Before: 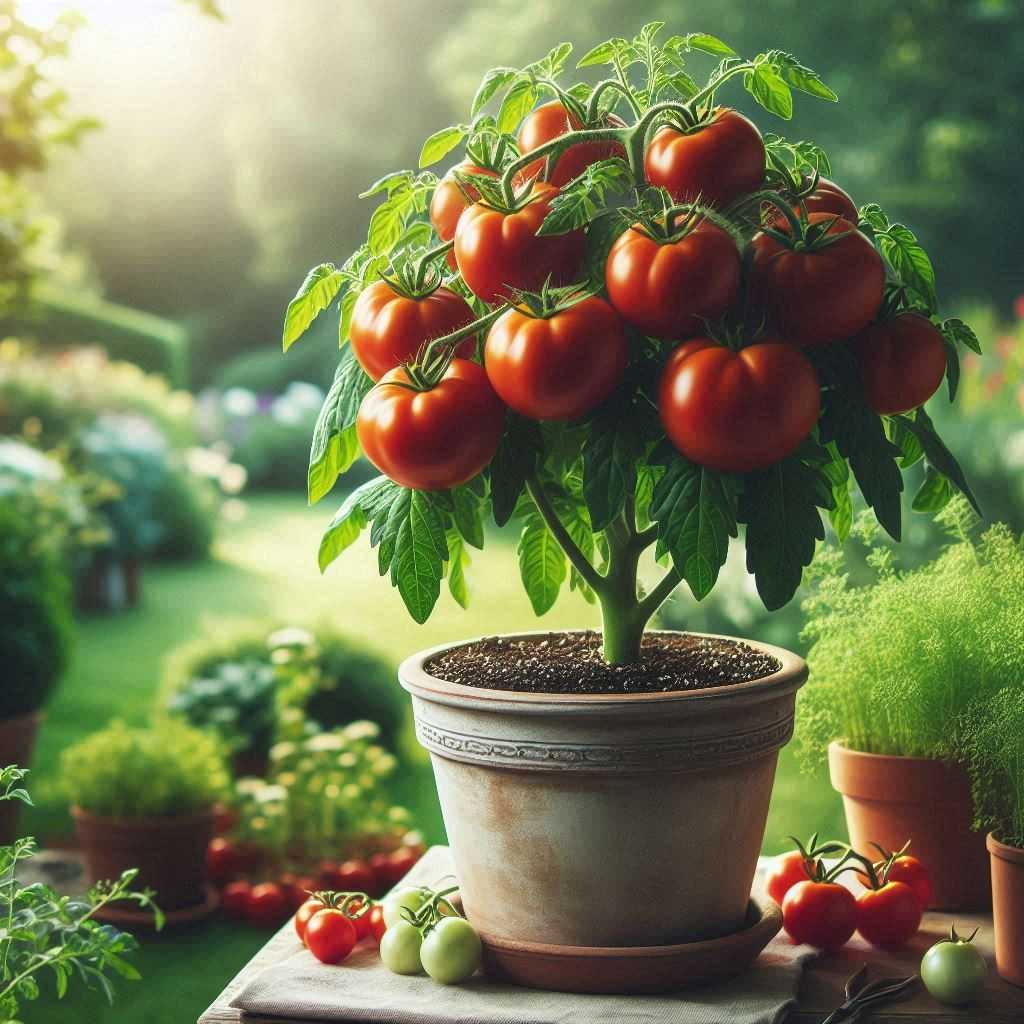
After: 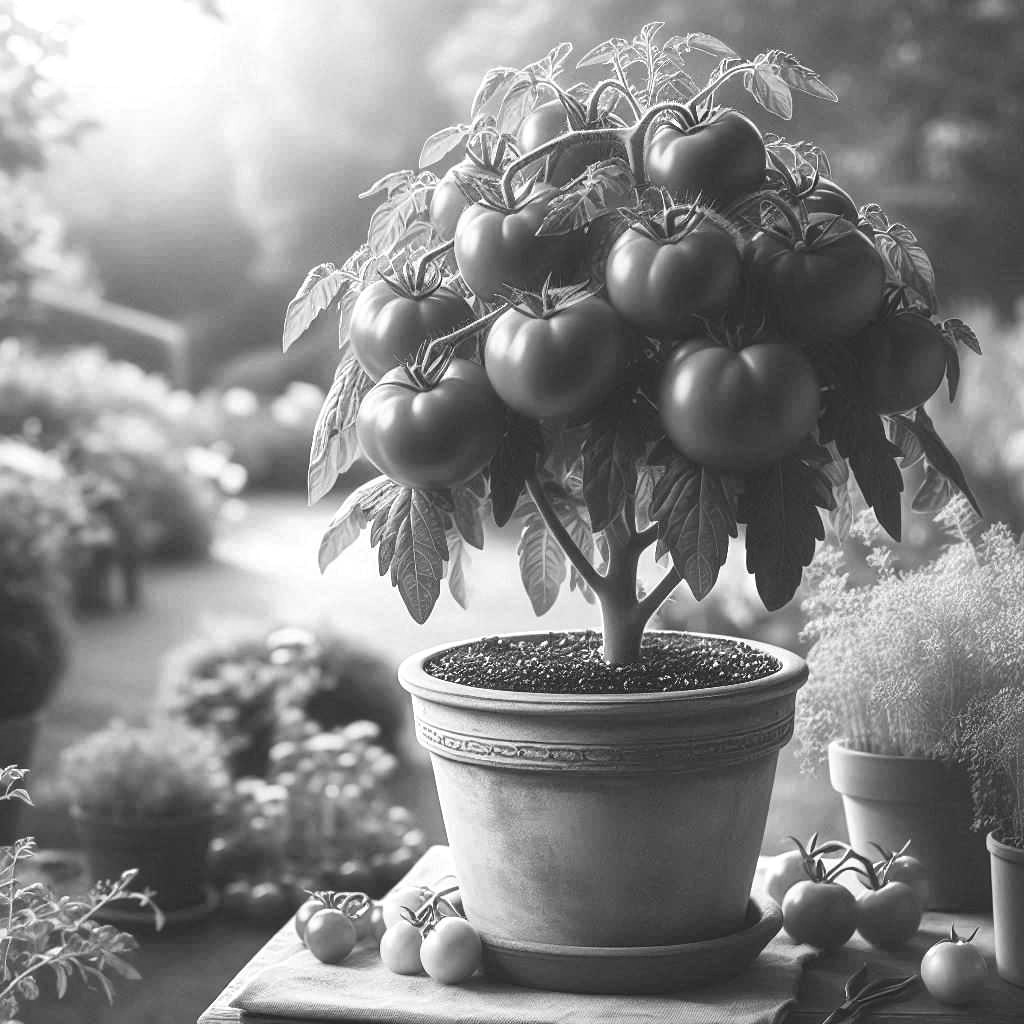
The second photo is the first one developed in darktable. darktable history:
monochrome: on, module defaults
color balance: lift [1.007, 1, 1, 1], gamma [1.097, 1, 1, 1]
color correction: highlights a* 9.03, highlights b* 8.71, shadows a* 40, shadows b* 40, saturation 0.8
sharpen: amount 0.2
white balance: red 1.188, blue 1.11
